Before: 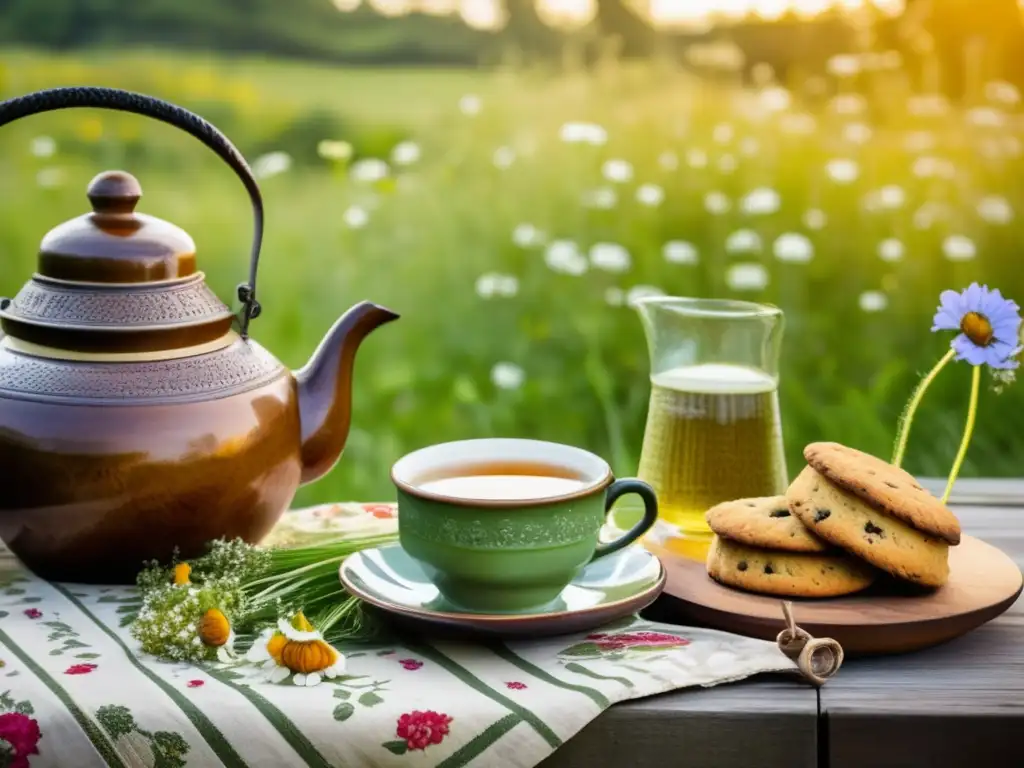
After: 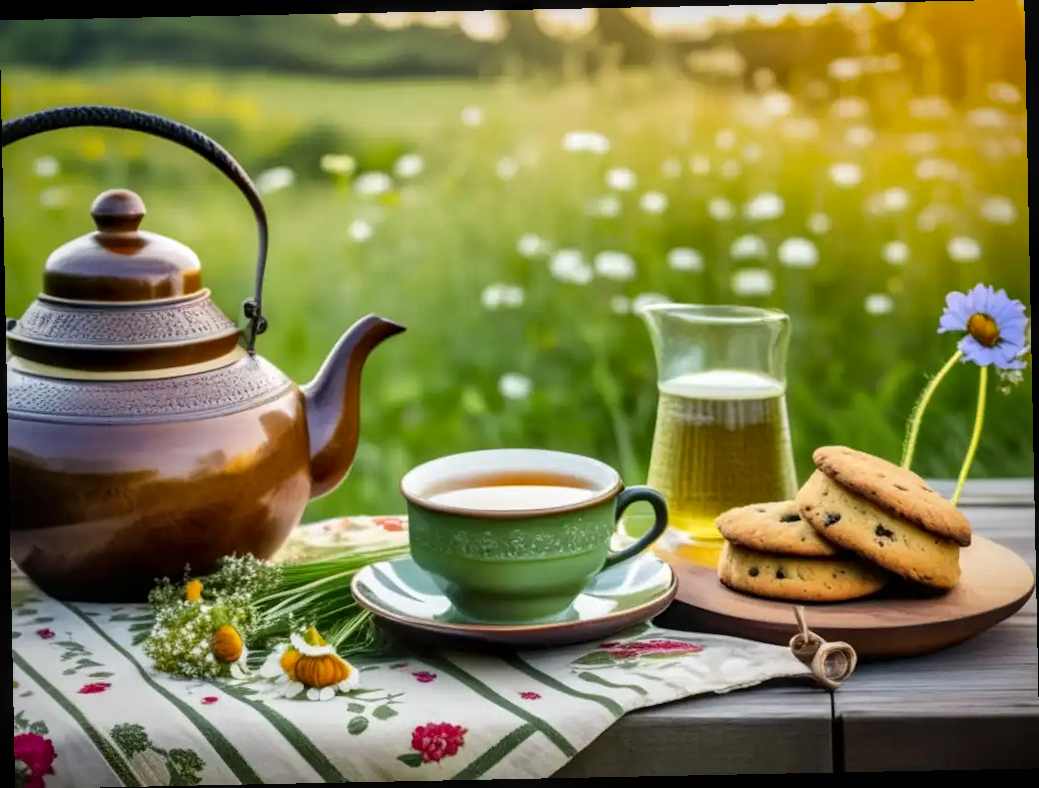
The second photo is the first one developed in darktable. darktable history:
rotate and perspective: rotation -1.17°, automatic cropping off
local contrast: on, module defaults
vignetting: brightness -0.233, saturation 0.141
